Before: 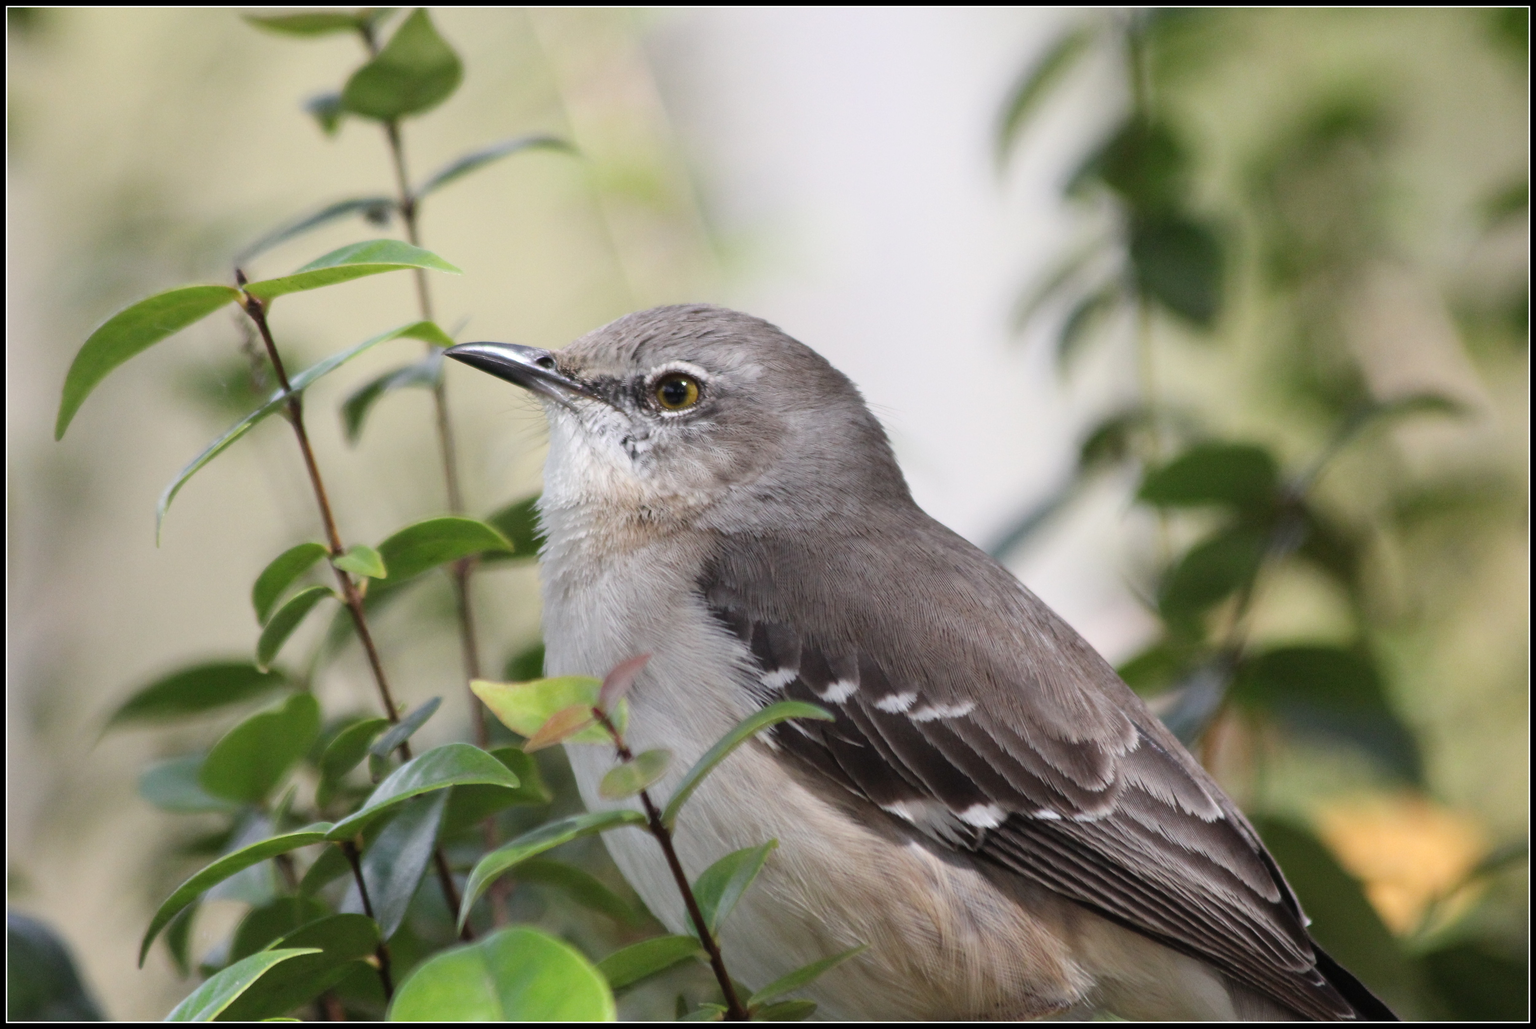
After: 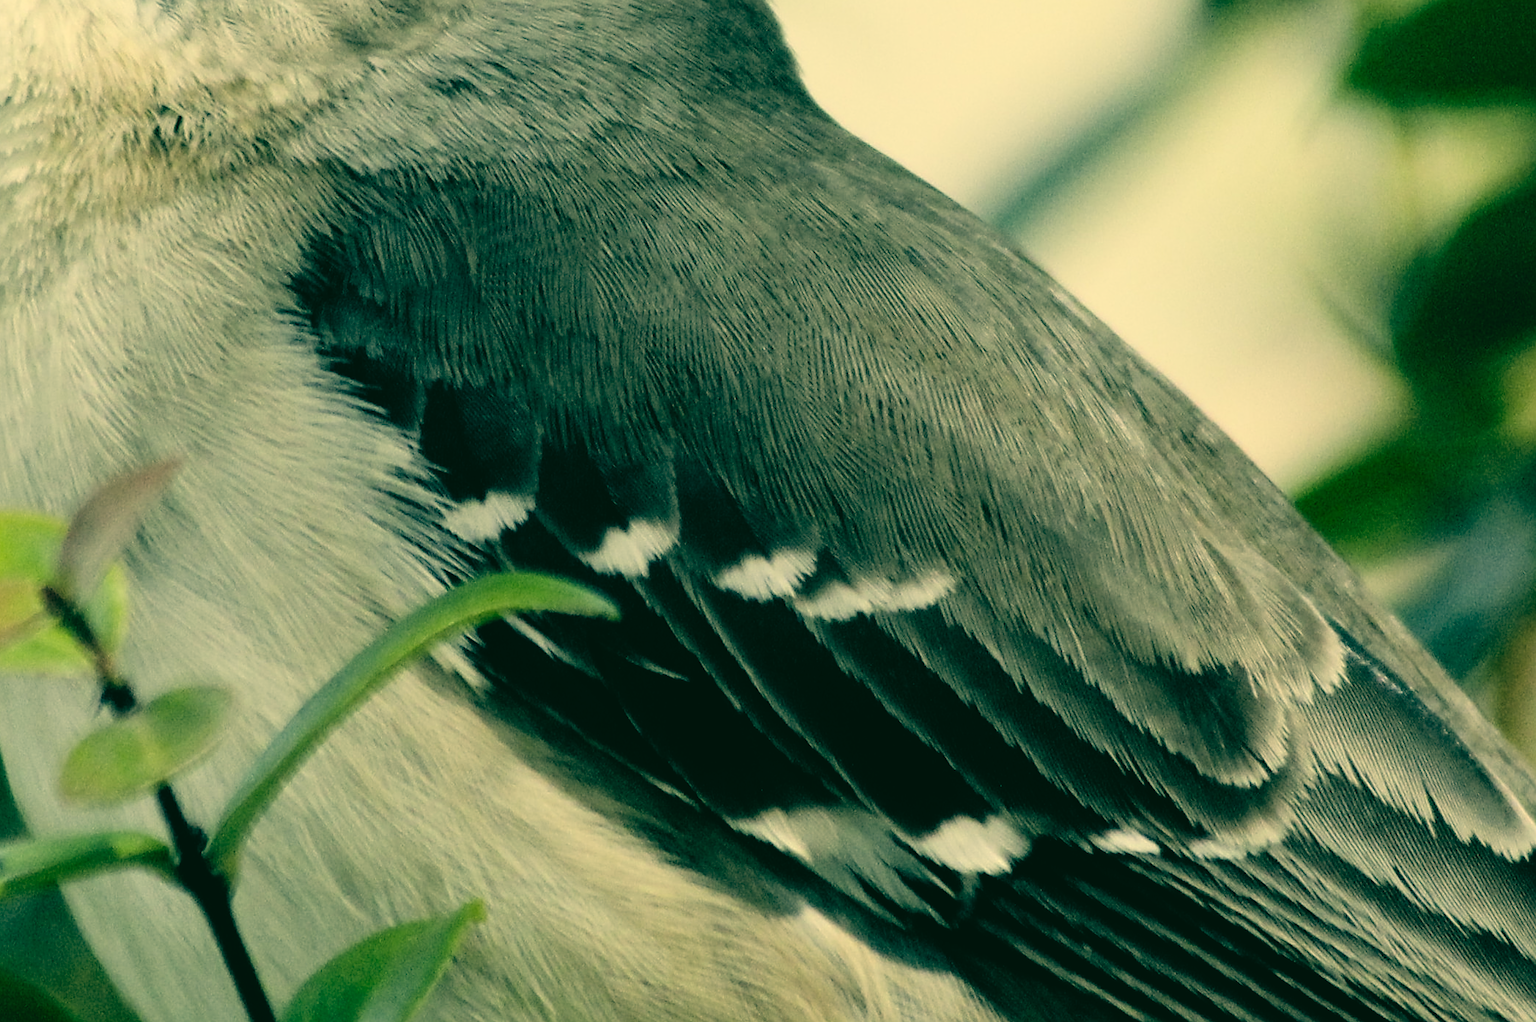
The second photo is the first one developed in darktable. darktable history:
sharpen: amount 0.479
crop: left 37.433%, top 44.864%, right 20.637%, bottom 13.398%
filmic rgb: black relative exposure -4 EV, white relative exposure 2.98 EV, hardness 3.01, contrast 1.497
exposure: compensate exposure bias true, compensate highlight preservation false
color correction: highlights a* 1.84, highlights b* 34.36, shadows a* -36.71, shadows b* -5.77
